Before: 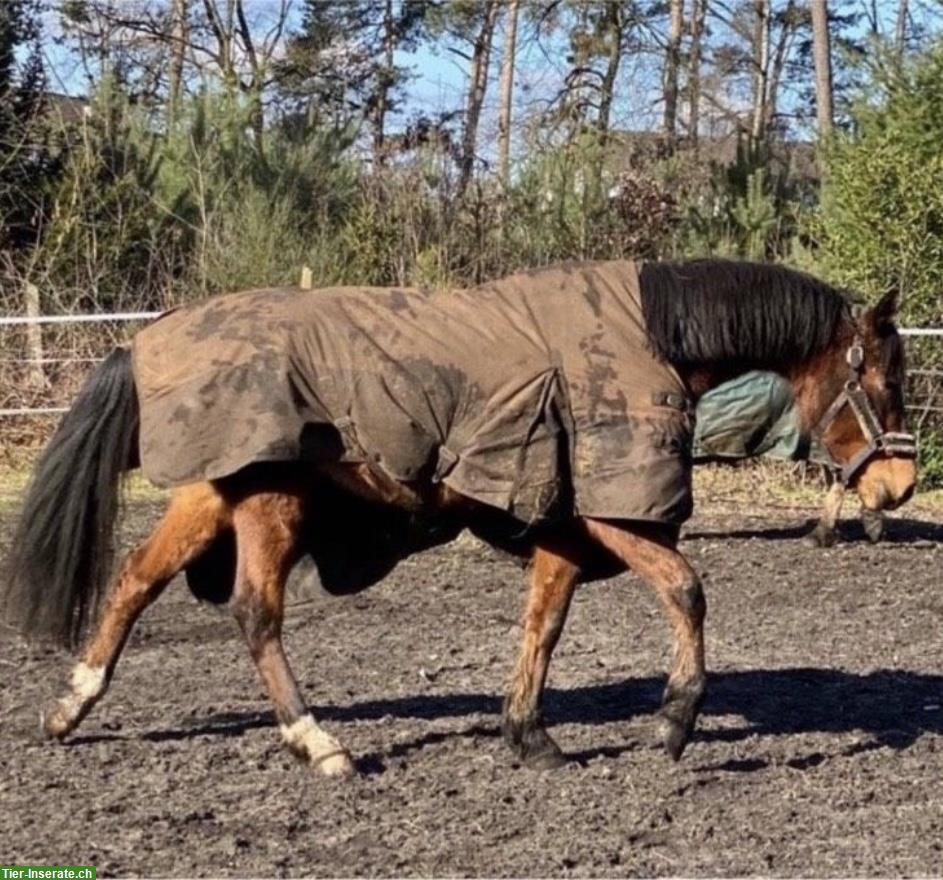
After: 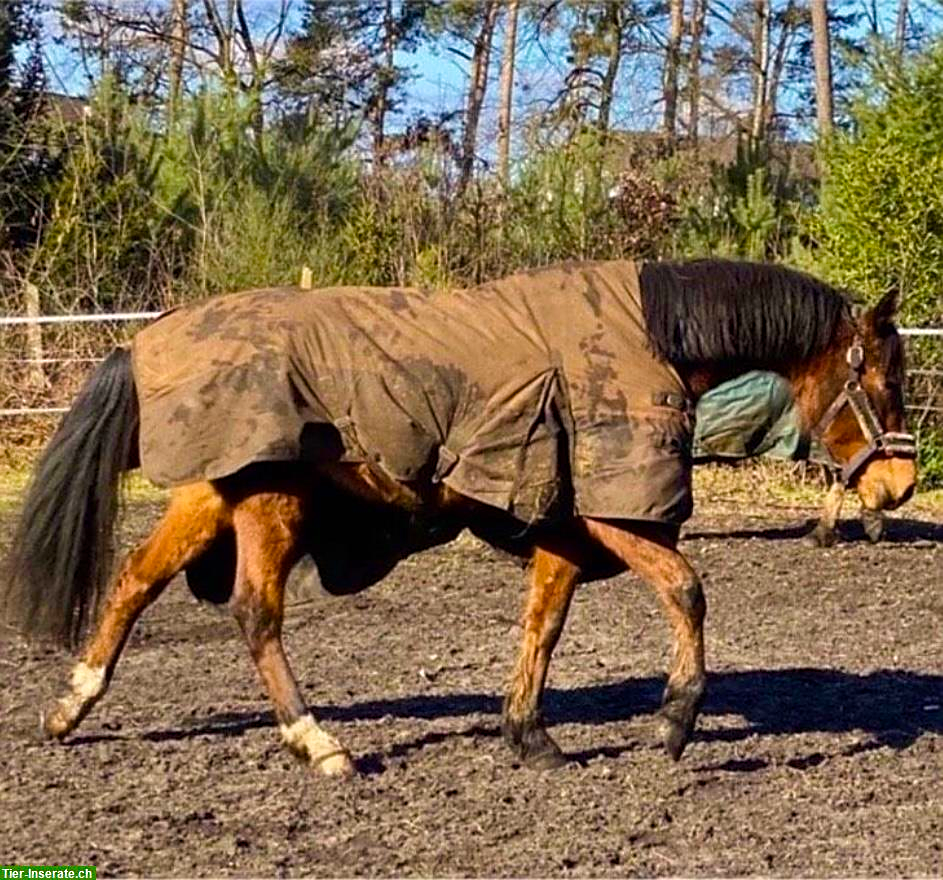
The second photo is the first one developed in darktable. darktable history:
sharpen: on, module defaults
white balance: red 1.009, blue 0.985
velvia: strength 51%, mid-tones bias 0.51
